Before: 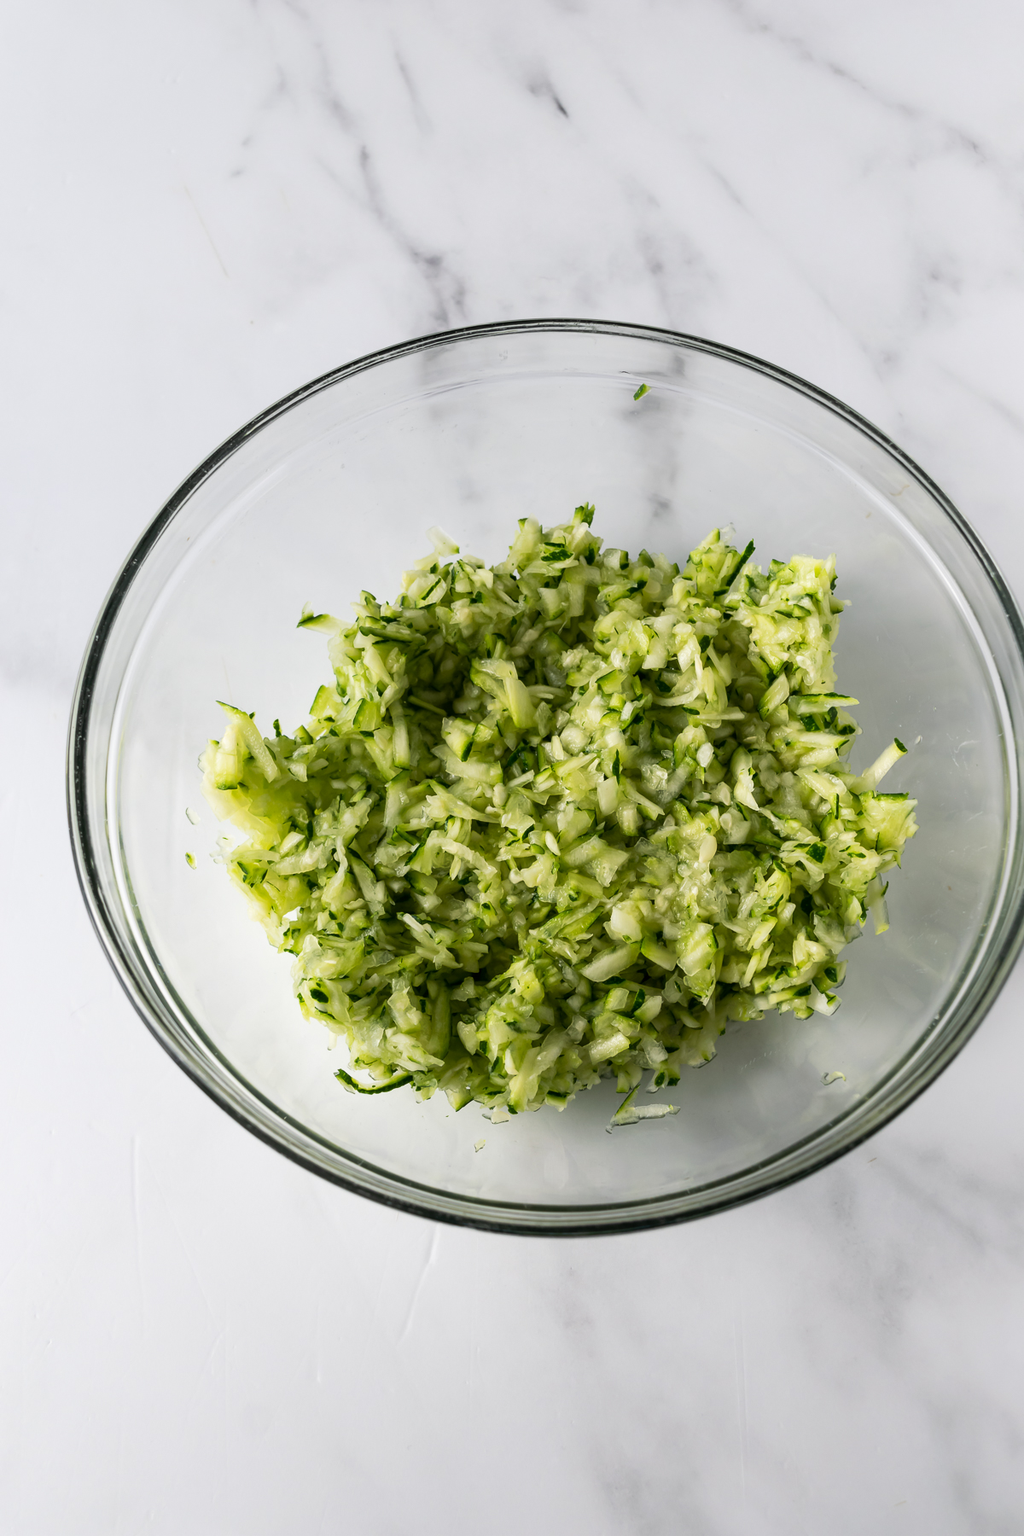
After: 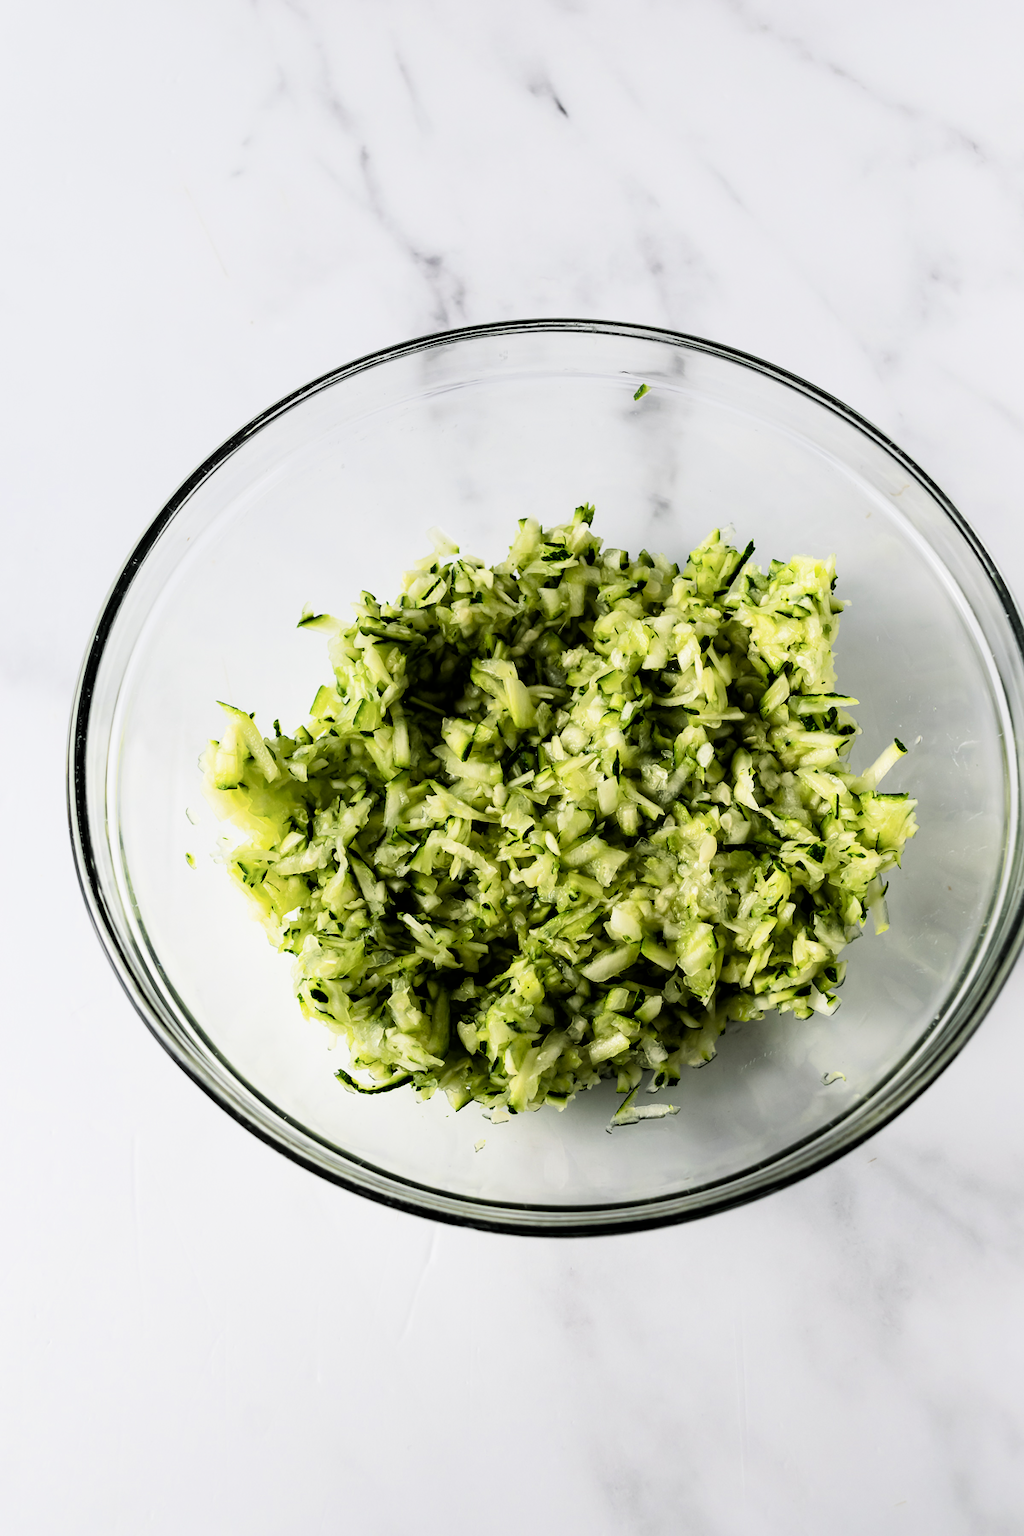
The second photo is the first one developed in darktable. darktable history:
white balance: emerald 1
tone equalizer: on, module defaults
color balance rgb: perceptual saturation grading › global saturation 10%
filmic rgb: black relative exposure -5.42 EV, white relative exposure 2.85 EV, dynamic range scaling -37.73%, hardness 4, contrast 1.605, highlights saturation mix -0.93%
